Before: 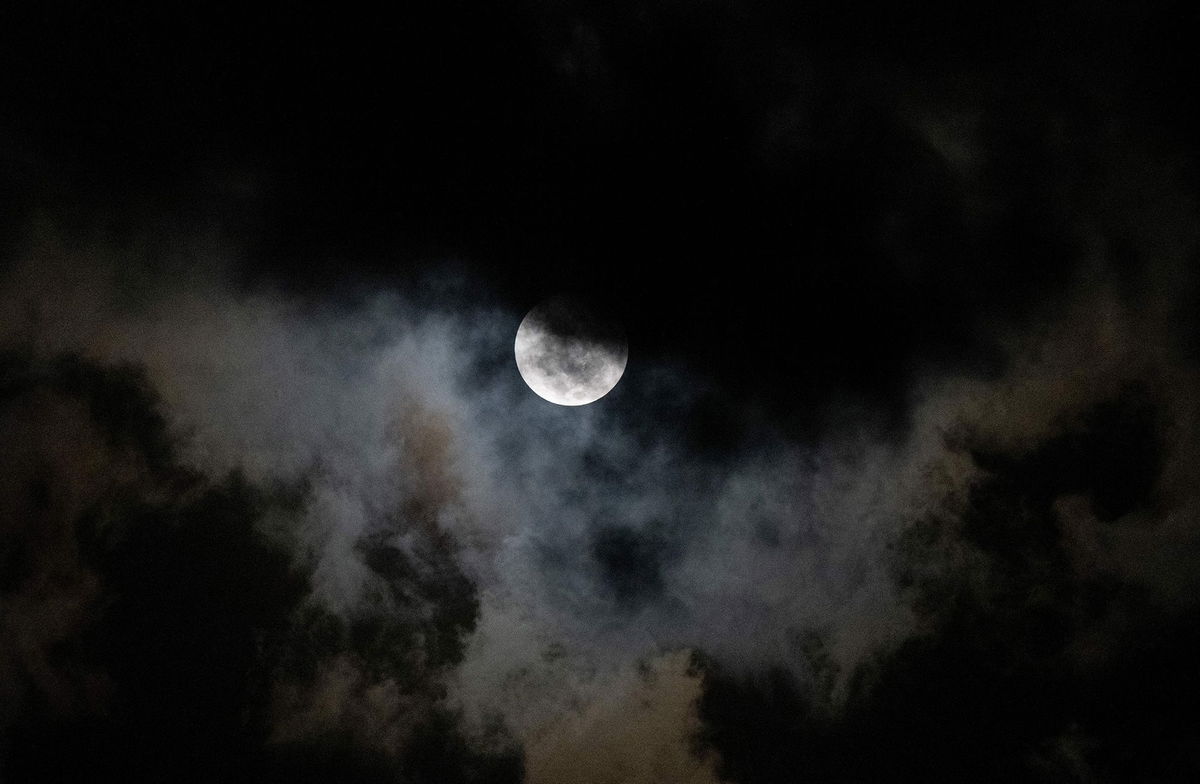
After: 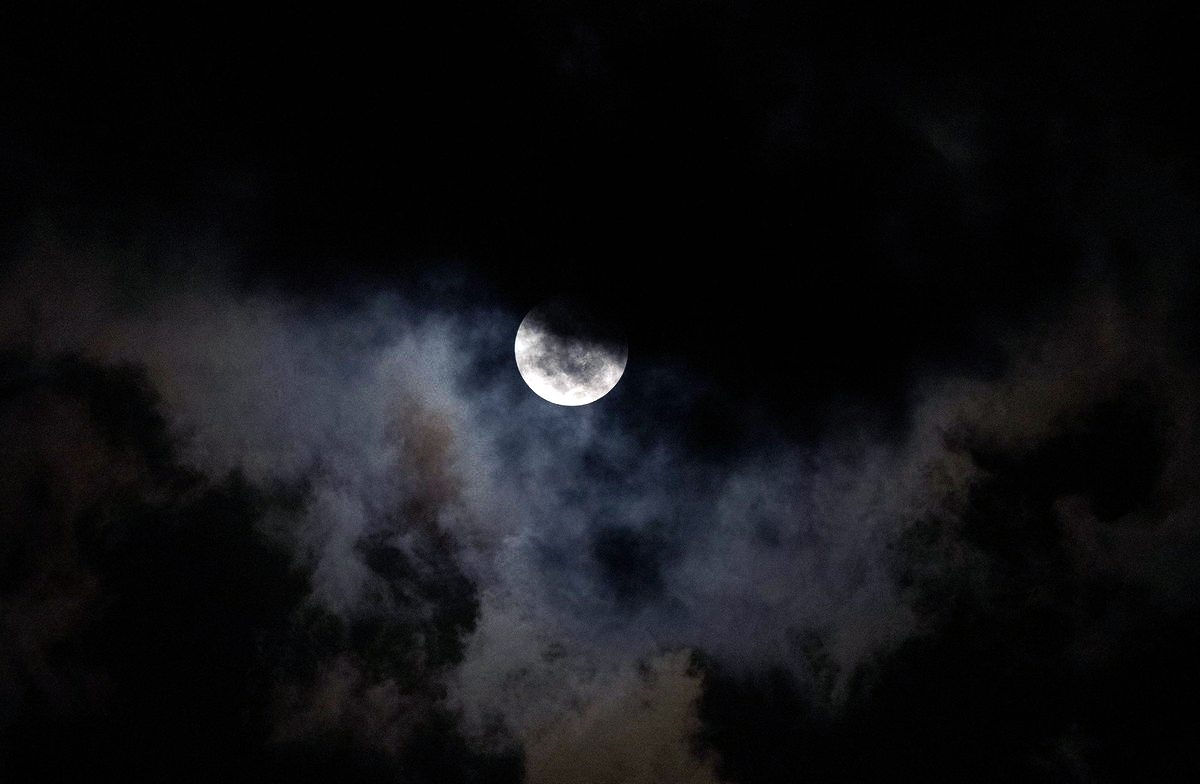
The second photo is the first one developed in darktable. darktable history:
color balance rgb: shadows lift › luminance -21.775%, shadows lift › chroma 6.57%, shadows lift › hue 269.93°, perceptual saturation grading › global saturation 19.369%, perceptual brilliance grading › global brilliance 14.529%, perceptual brilliance grading › shadows -34.908%
